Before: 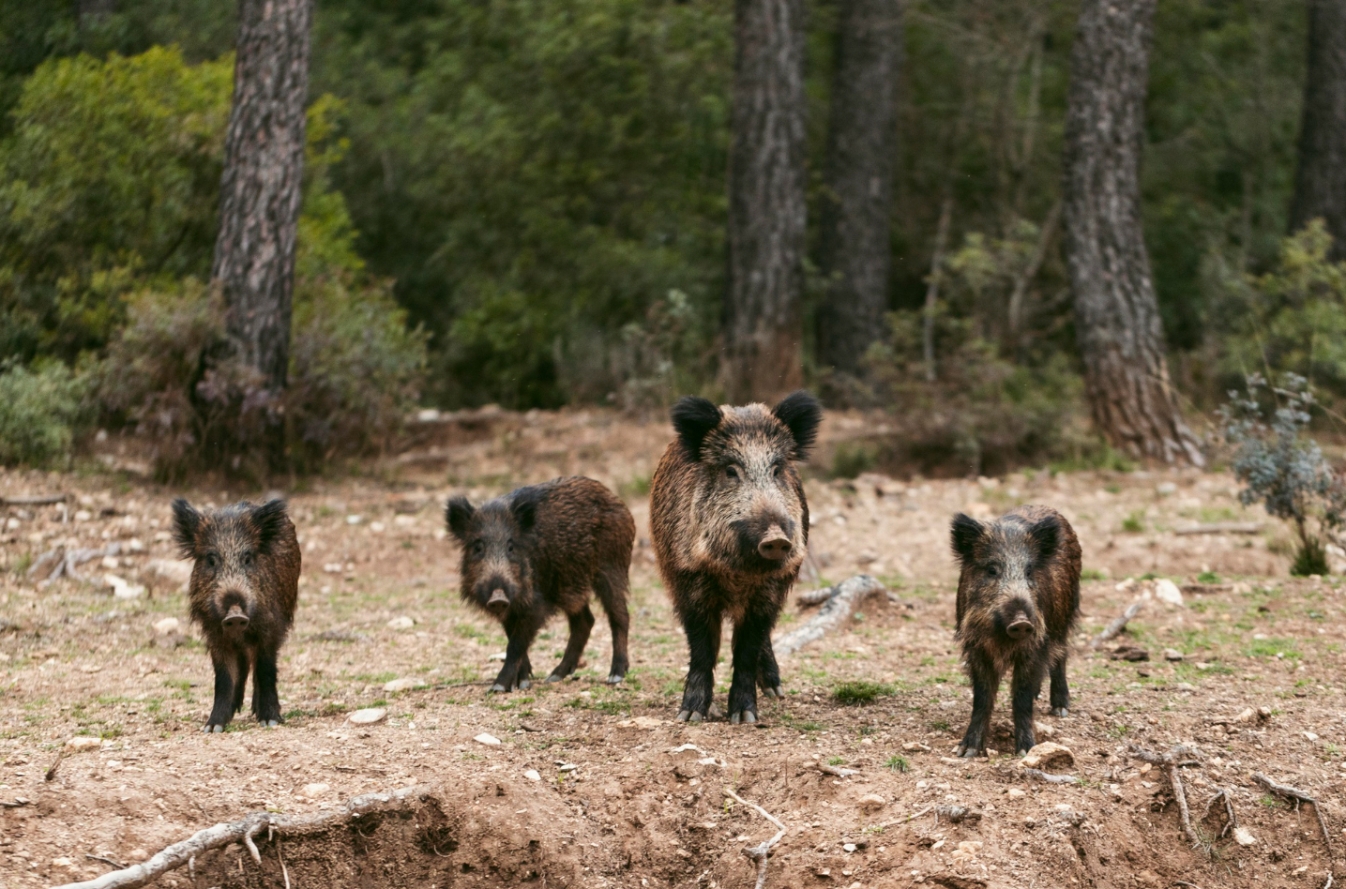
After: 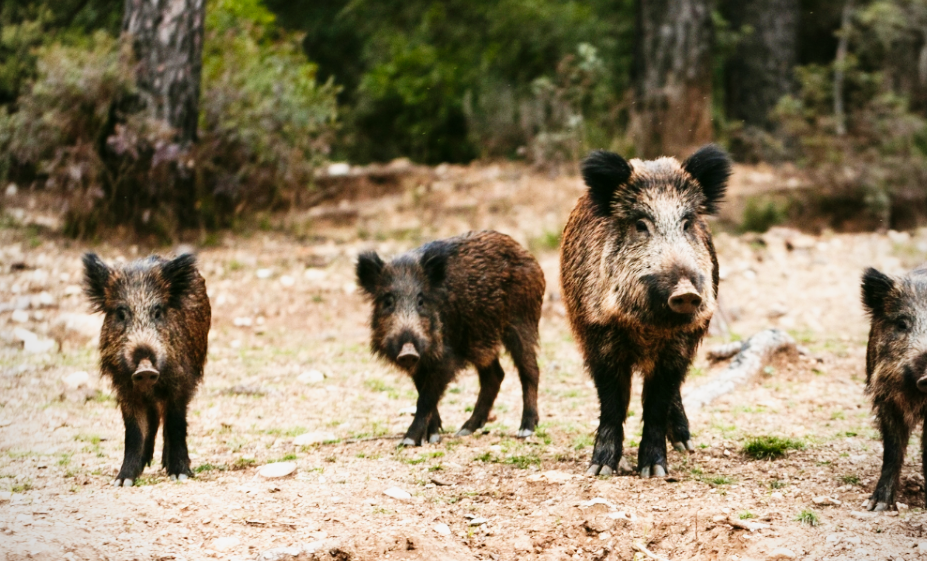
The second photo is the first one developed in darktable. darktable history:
tone curve: curves: ch0 [(0, 0) (0.131, 0.094) (0.326, 0.386) (0.481, 0.623) (0.593, 0.764) (0.812, 0.933) (1, 0.974)]; ch1 [(0, 0) (0.366, 0.367) (0.475, 0.453) (0.494, 0.493) (0.504, 0.497) (0.553, 0.584) (1, 1)]; ch2 [(0, 0) (0.333, 0.346) (0.375, 0.375) (0.424, 0.43) (0.476, 0.492) (0.502, 0.503) (0.533, 0.556) (0.566, 0.599) (0.614, 0.653) (1, 1)], preserve colors none
vignetting: fall-off radius 61.05%, unbound false
crop: left 6.73%, top 27.714%, right 24.33%, bottom 9.058%
